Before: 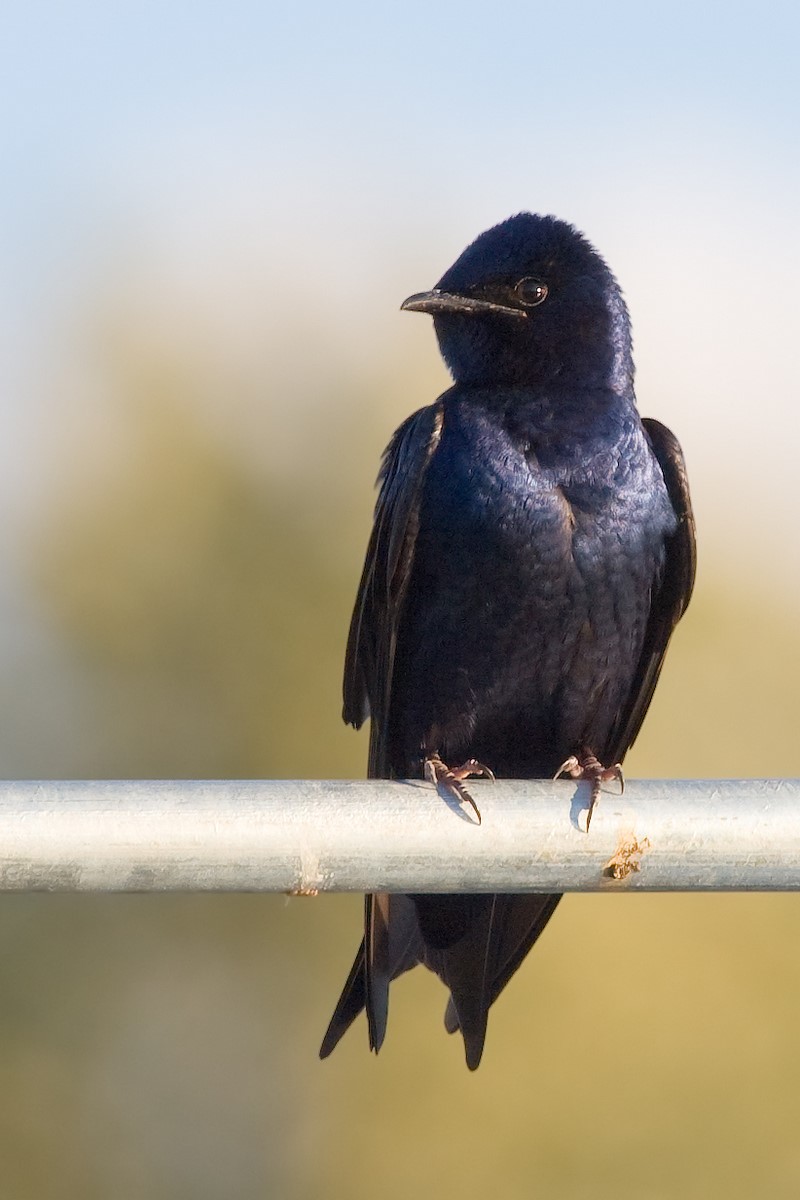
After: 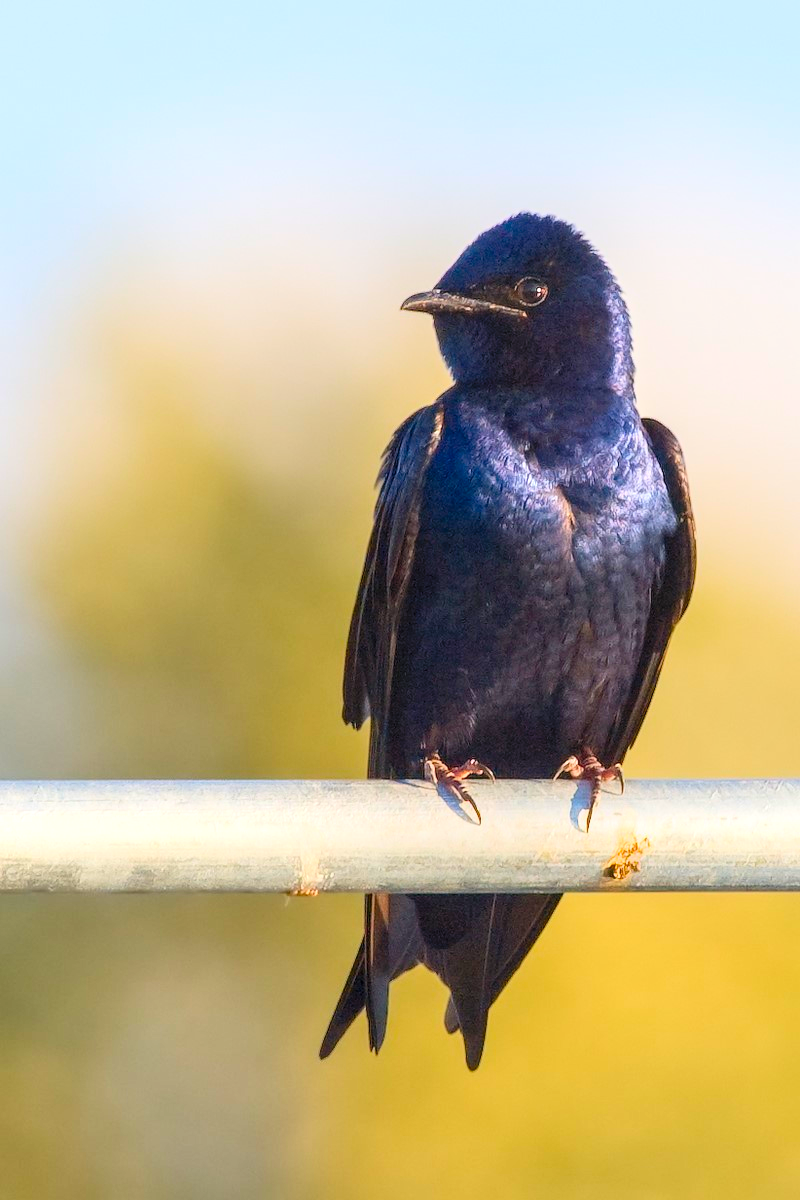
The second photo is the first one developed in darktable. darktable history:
local contrast: on, module defaults
contrast brightness saturation: contrast 0.204, brightness 0.202, saturation 0.811
